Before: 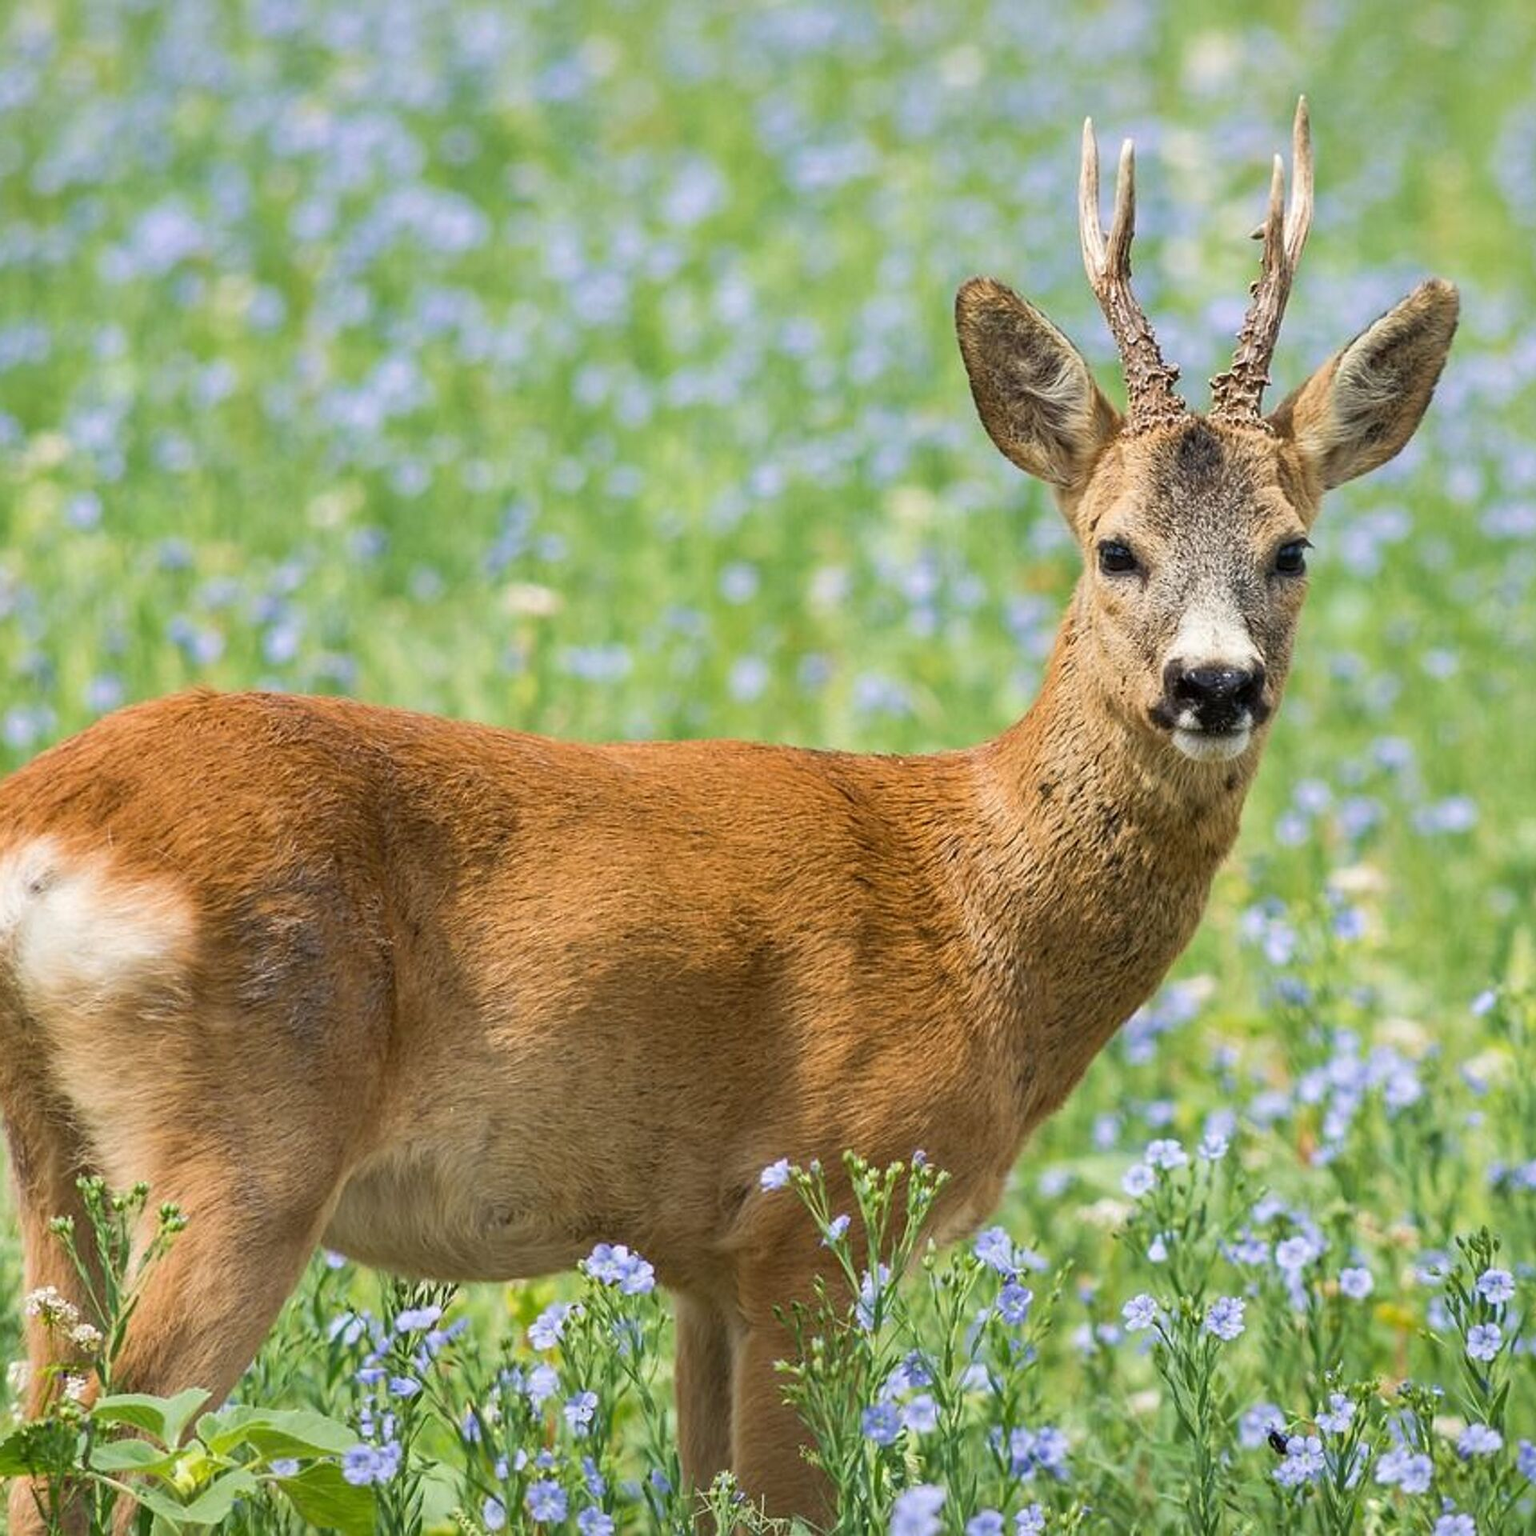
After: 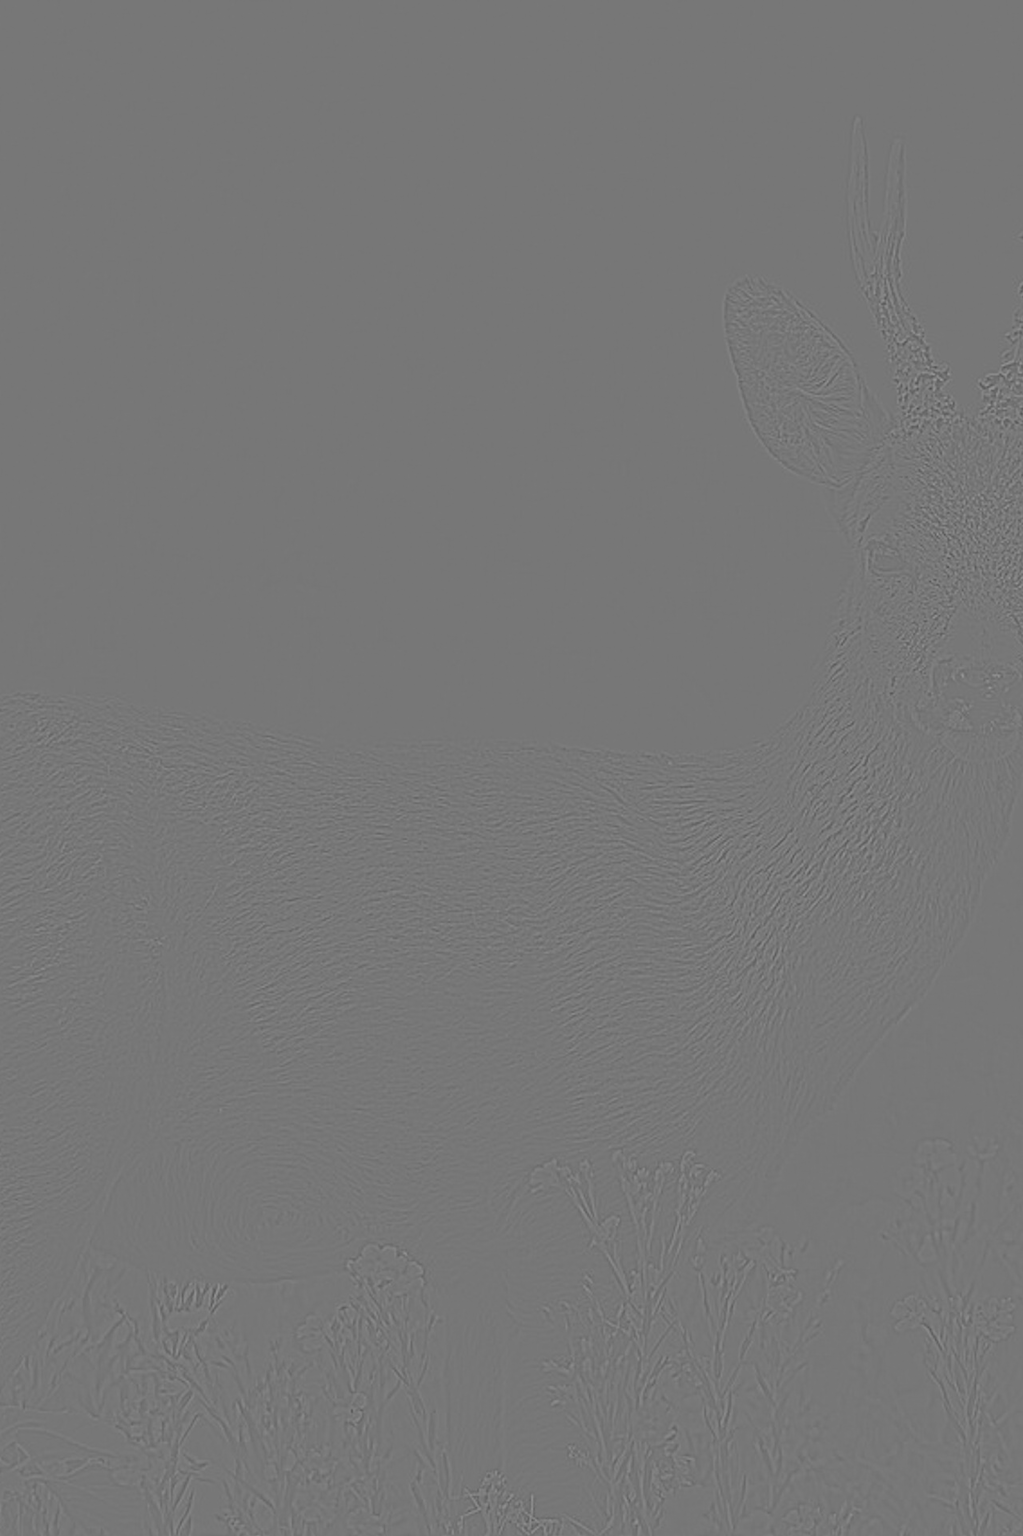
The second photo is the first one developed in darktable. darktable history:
crop and rotate: left 15.055%, right 18.278%
exposure: black level correction 0.001, compensate highlight preservation false
highpass: sharpness 5.84%, contrast boost 8.44%
monochrome: on, module defaults
